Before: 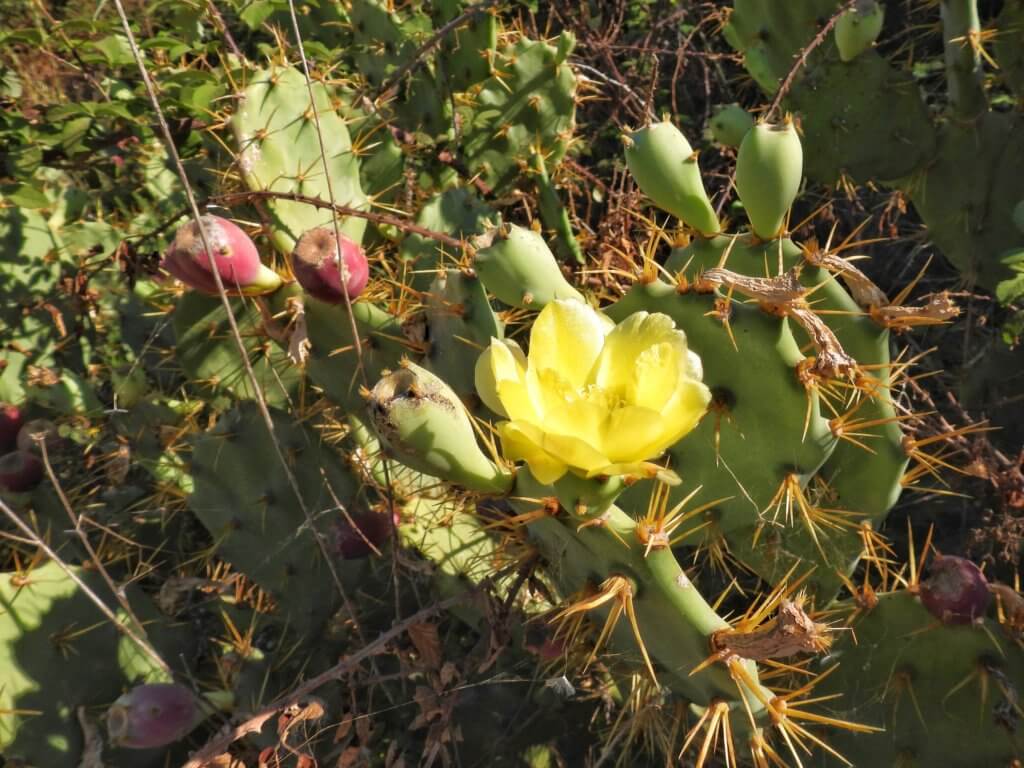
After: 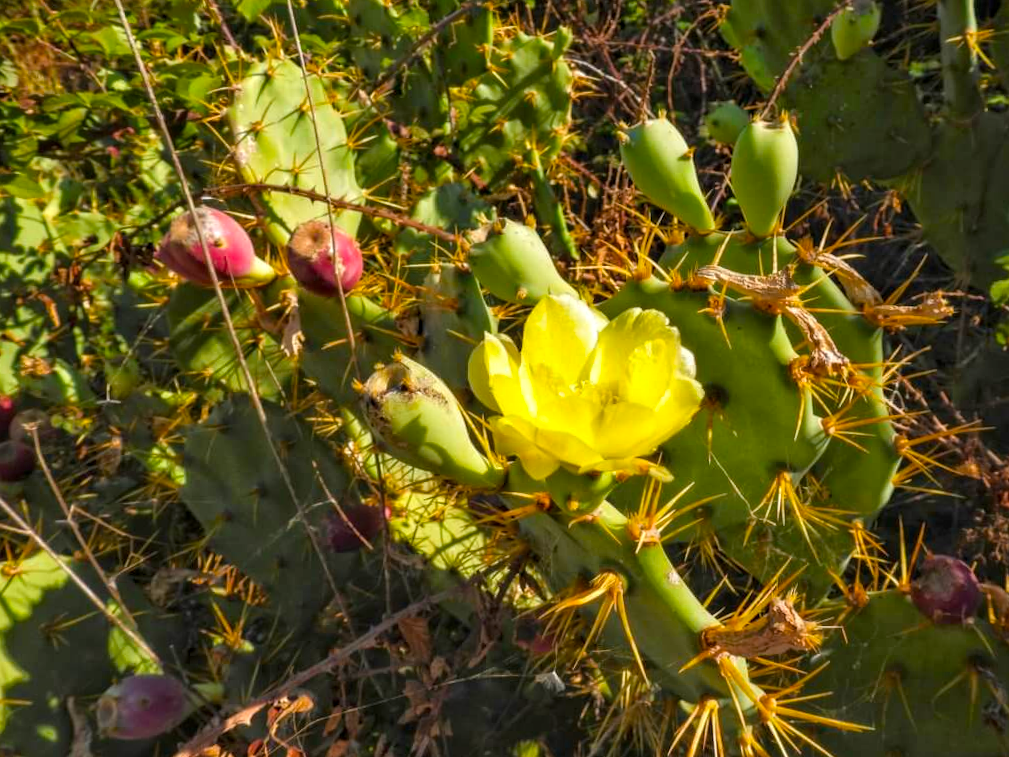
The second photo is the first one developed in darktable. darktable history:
crop and rotate: angle -0.606°
local contrast: on, module defaults
color balance rgb: power › hue 75.06°, linear chroma grading › global chroma 15.069%, perceptual saturation grading › global saturation 19.651%, global vibrance 20%
